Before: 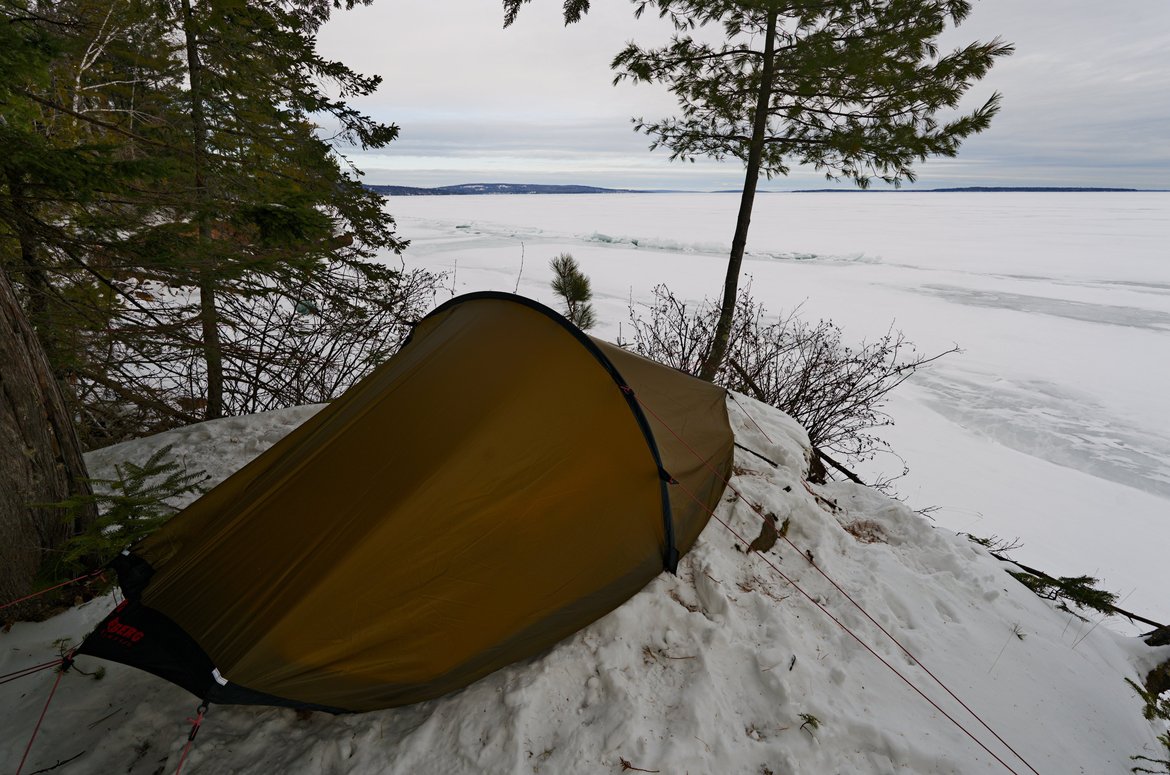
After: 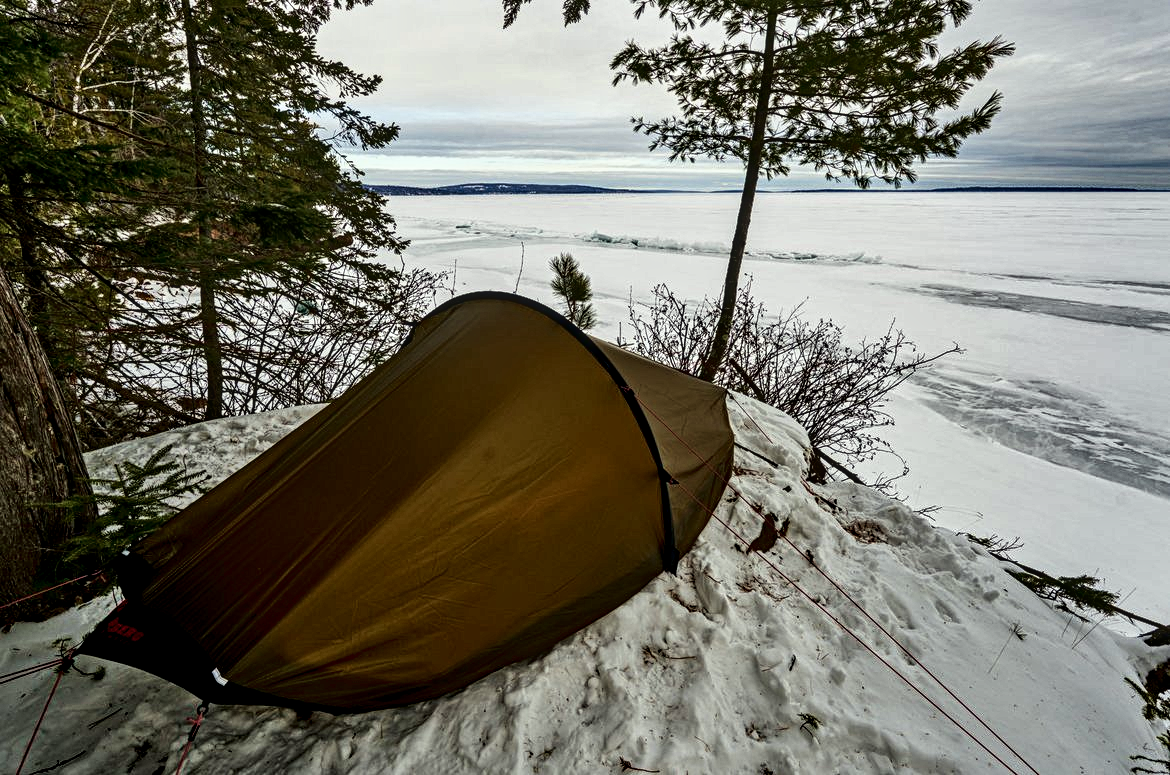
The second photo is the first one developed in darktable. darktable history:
tone curve: curves: ch0 [(0, 0) (0.003, 0.001) (0.011, 0.005) (0.025, 0.011) (0.044, 0.02) (0.069, 0.031) (0.1, 0.045) (0.136, 0.077) (0.177, 0.124) (0.224, 0.181) (0.277, 0.245) (0.335, 0.316) (0.399, 0.393) (0.468, 0.477) (0.543, 0.568) (0.623, 0.666) (0.709, 0.771) (0.801, 0.871) (0.898, 0.965) (1, 1)], color space Lab, independent channels, preserve colors none
shadows and highlights: radius 106.14, shadows 45.16, highlights -66.19, low approximation 0.01, soften with gaussian
local contrast: highlights 62%, detail 143%, midtone range 0.425
color correction: highlights a* -2.55, highlights b* 2.6
contrast equalizer: y [[0.502, 0.517, 0.543, 0.576, 0.611, 0.631], [0.5 ×6], [0.5 ×6], [0 ×6], [0 ×6]]
velvia: on, module defaults
